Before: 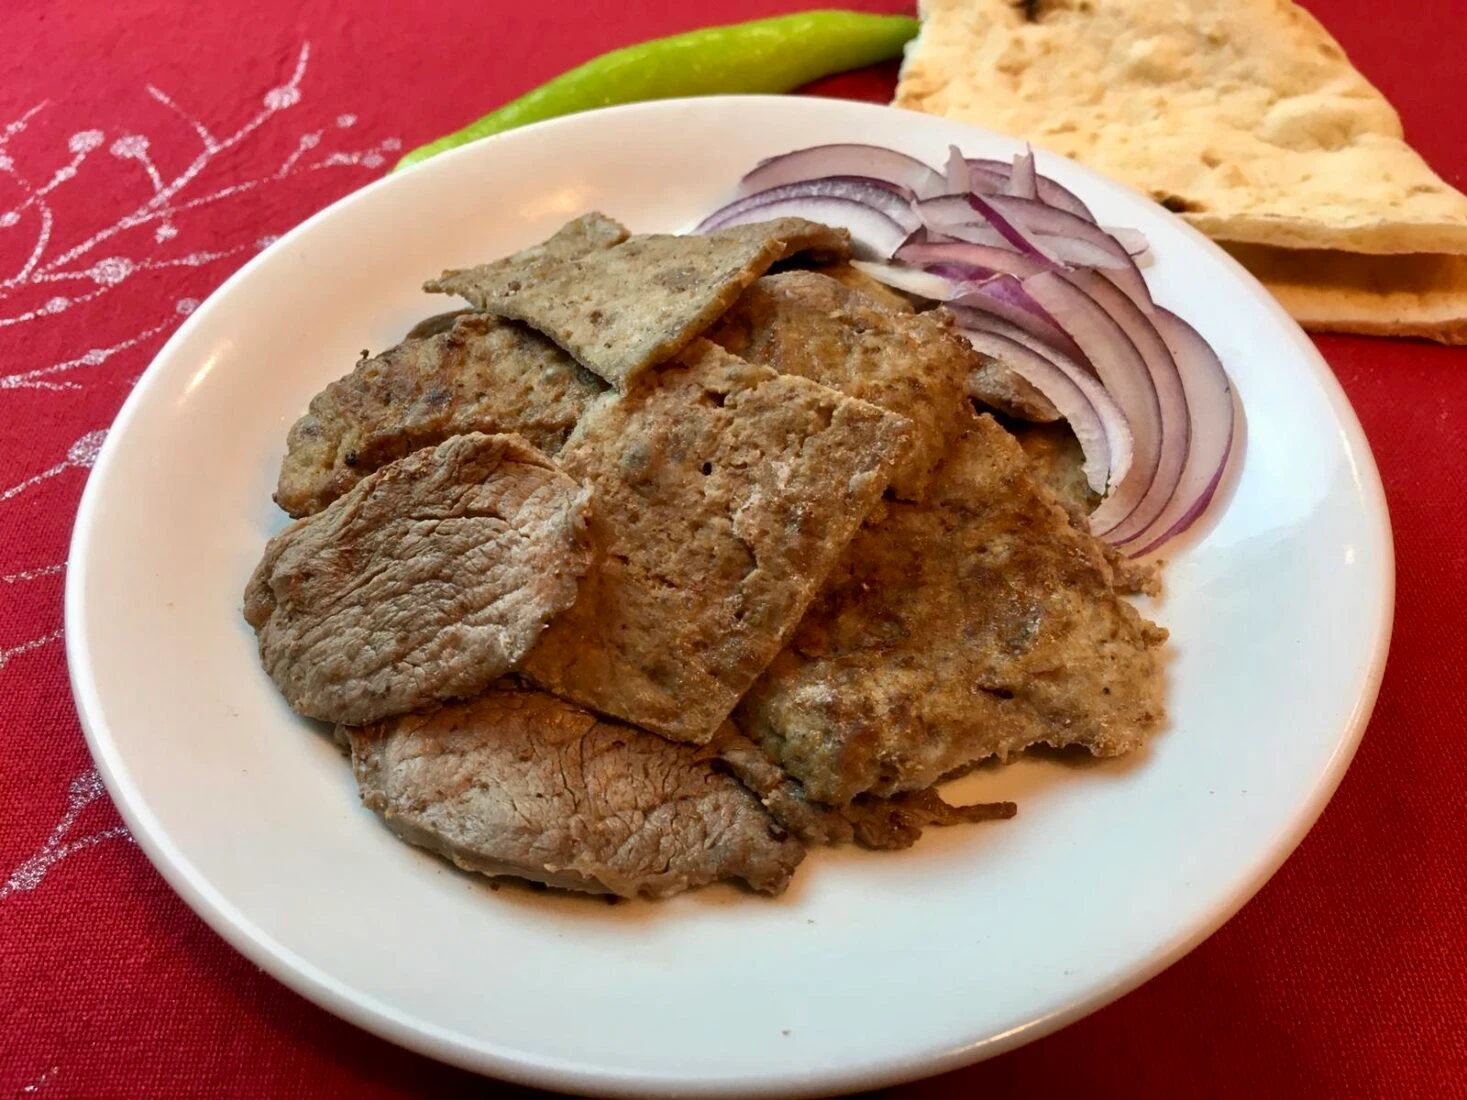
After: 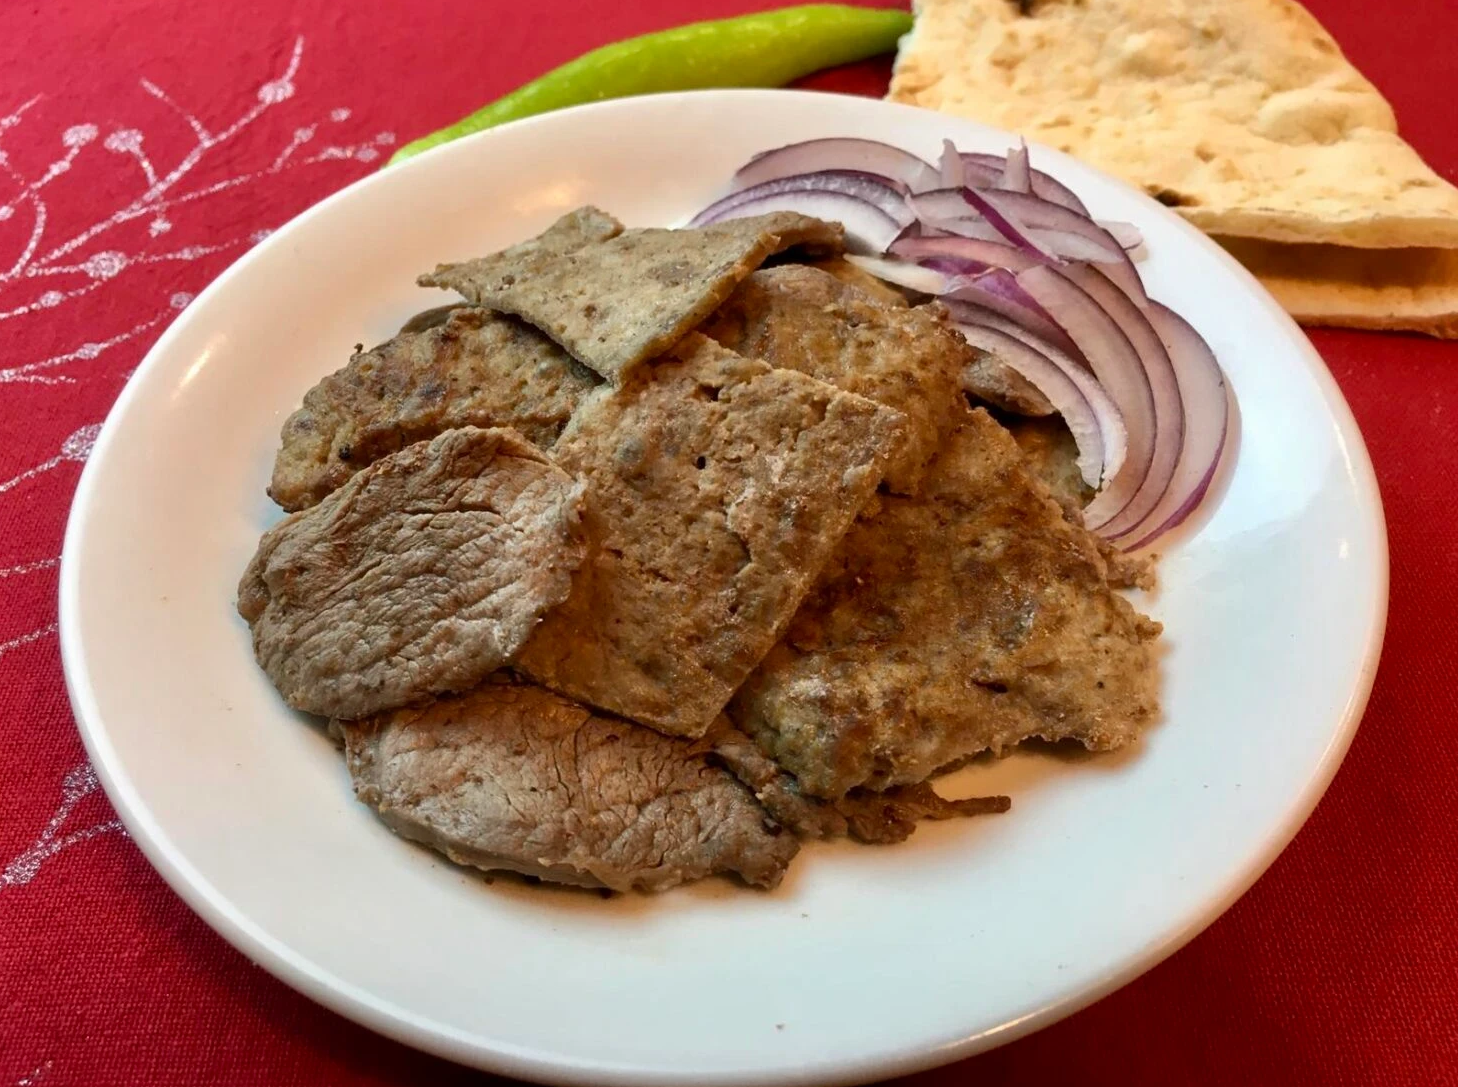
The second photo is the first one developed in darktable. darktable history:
crop: left 0.415%, top 0.611%, right 0.182%, bottom 0.567%
